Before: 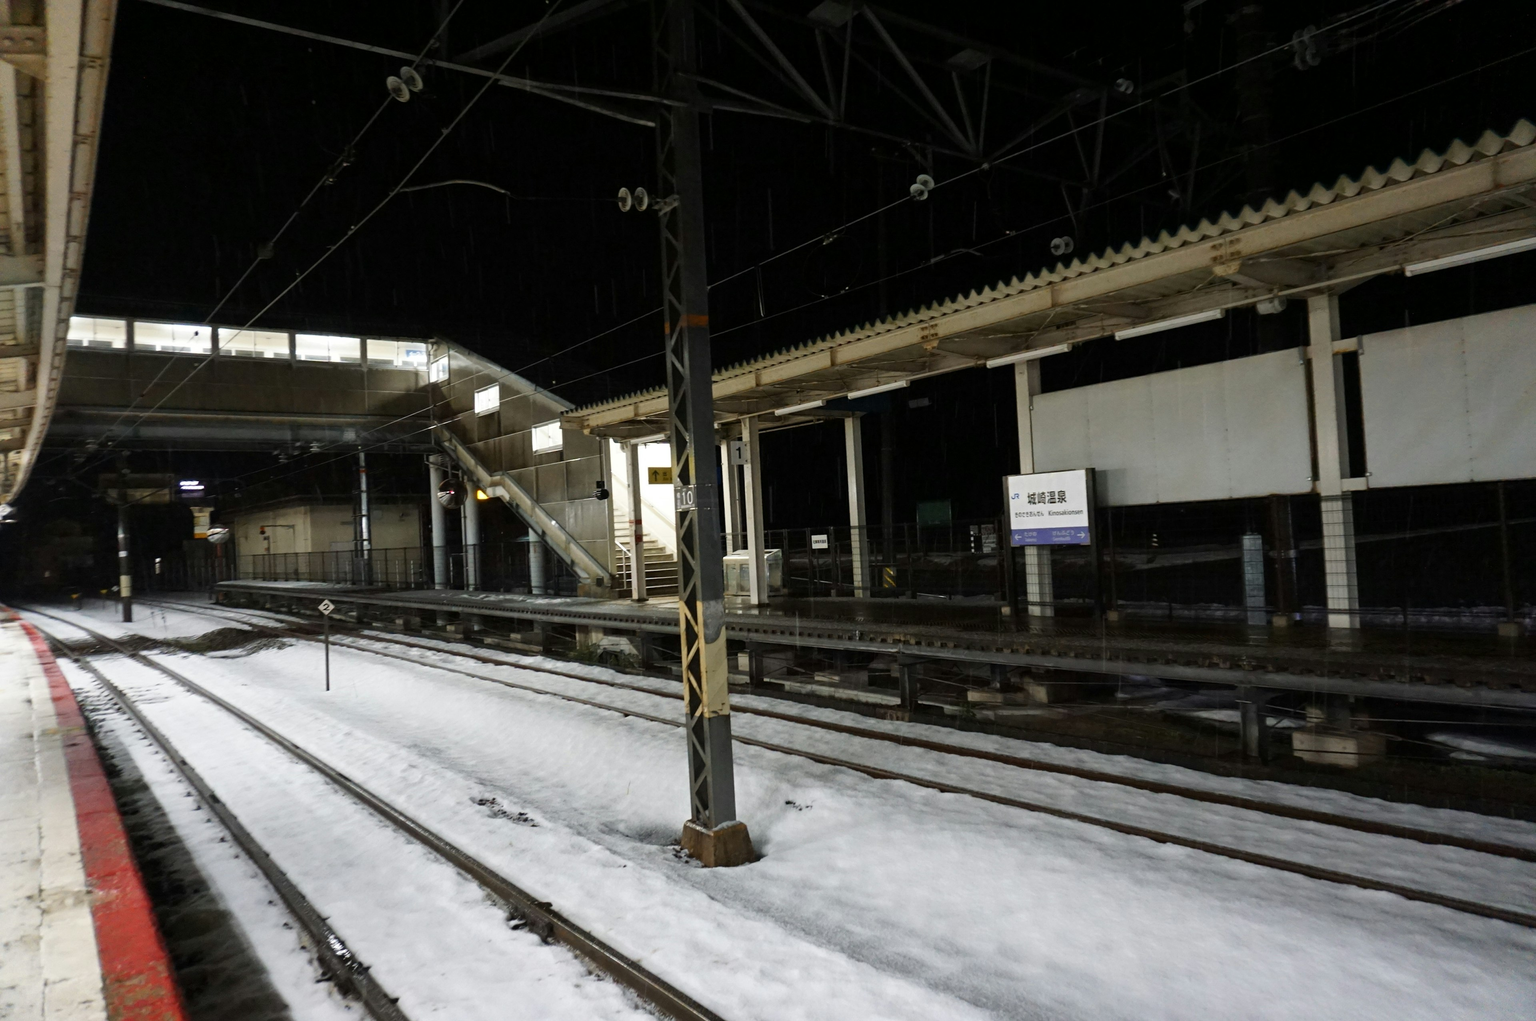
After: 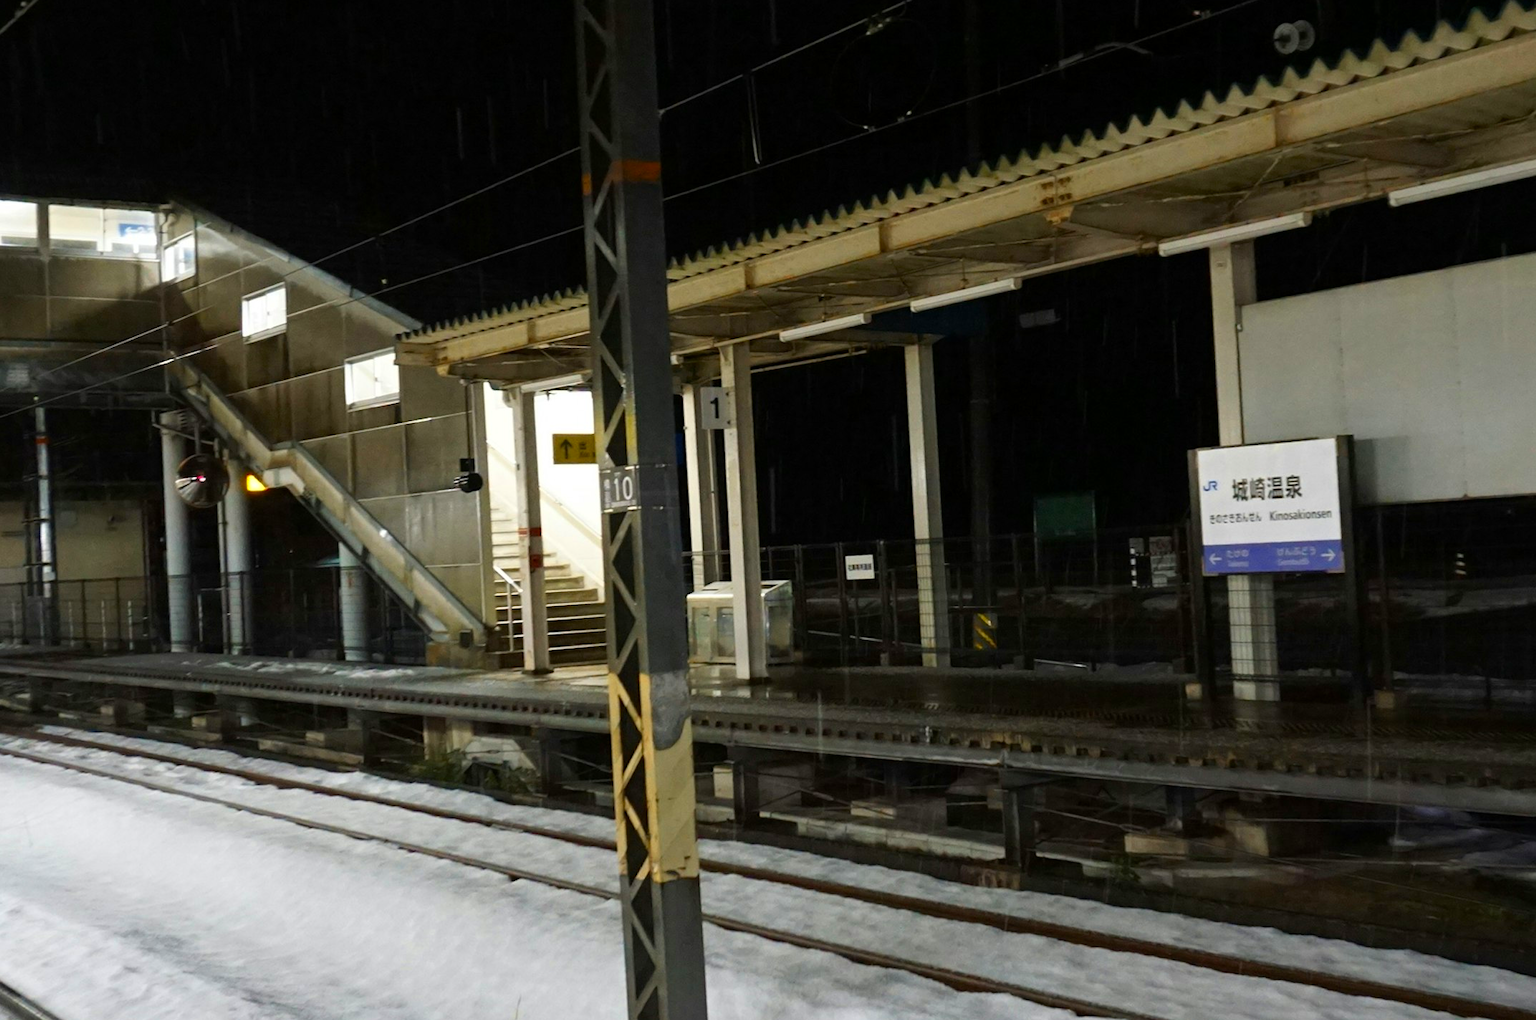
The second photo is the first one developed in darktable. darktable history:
crop and rotate: left 22.13%, top 22.054%, right 22.026%, bottom 22.102%
color zones: curves: ch0 [(0, 0.613) (0.01, 0.613) (0.245, 0.448) (0.498, 0.529) (0.642, 0.665) (0.879, 0.777) (0.99, 0.613)]; ch1 [(0, 0) (0.143, 0) (0.286, 0) (0.429, 0) (0.571, 0) (0.714, 0) (0.857, 0)], mix -138.01%
